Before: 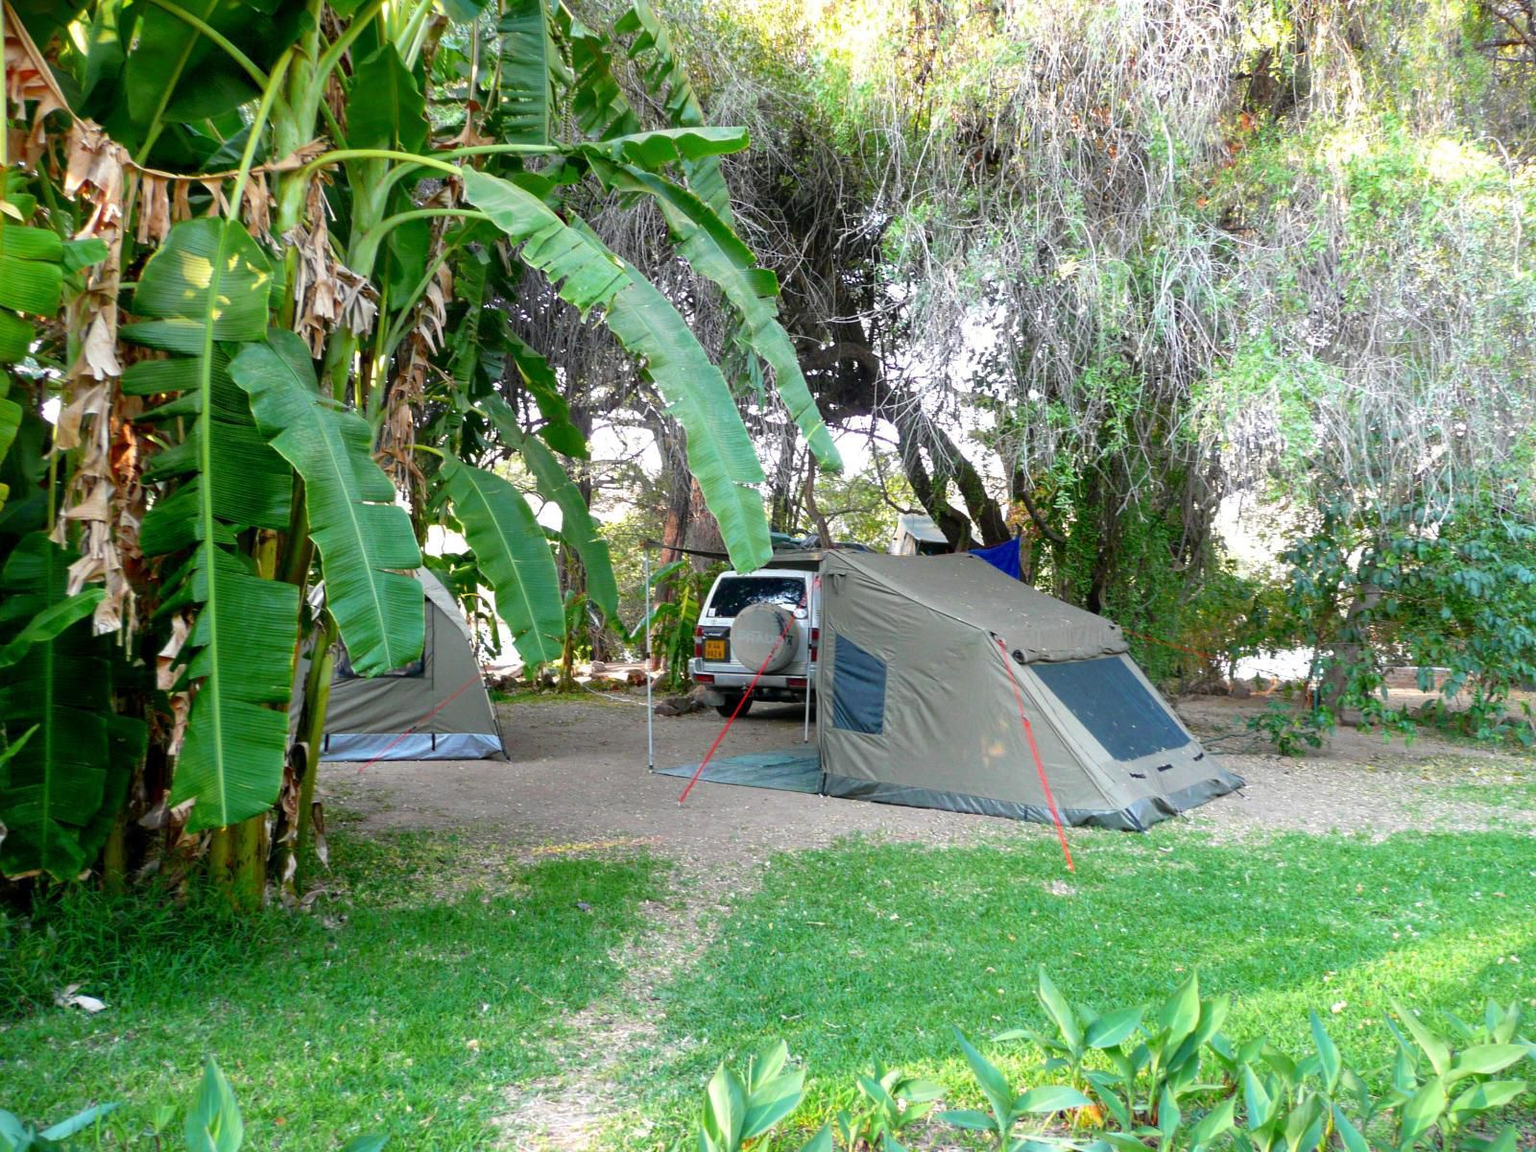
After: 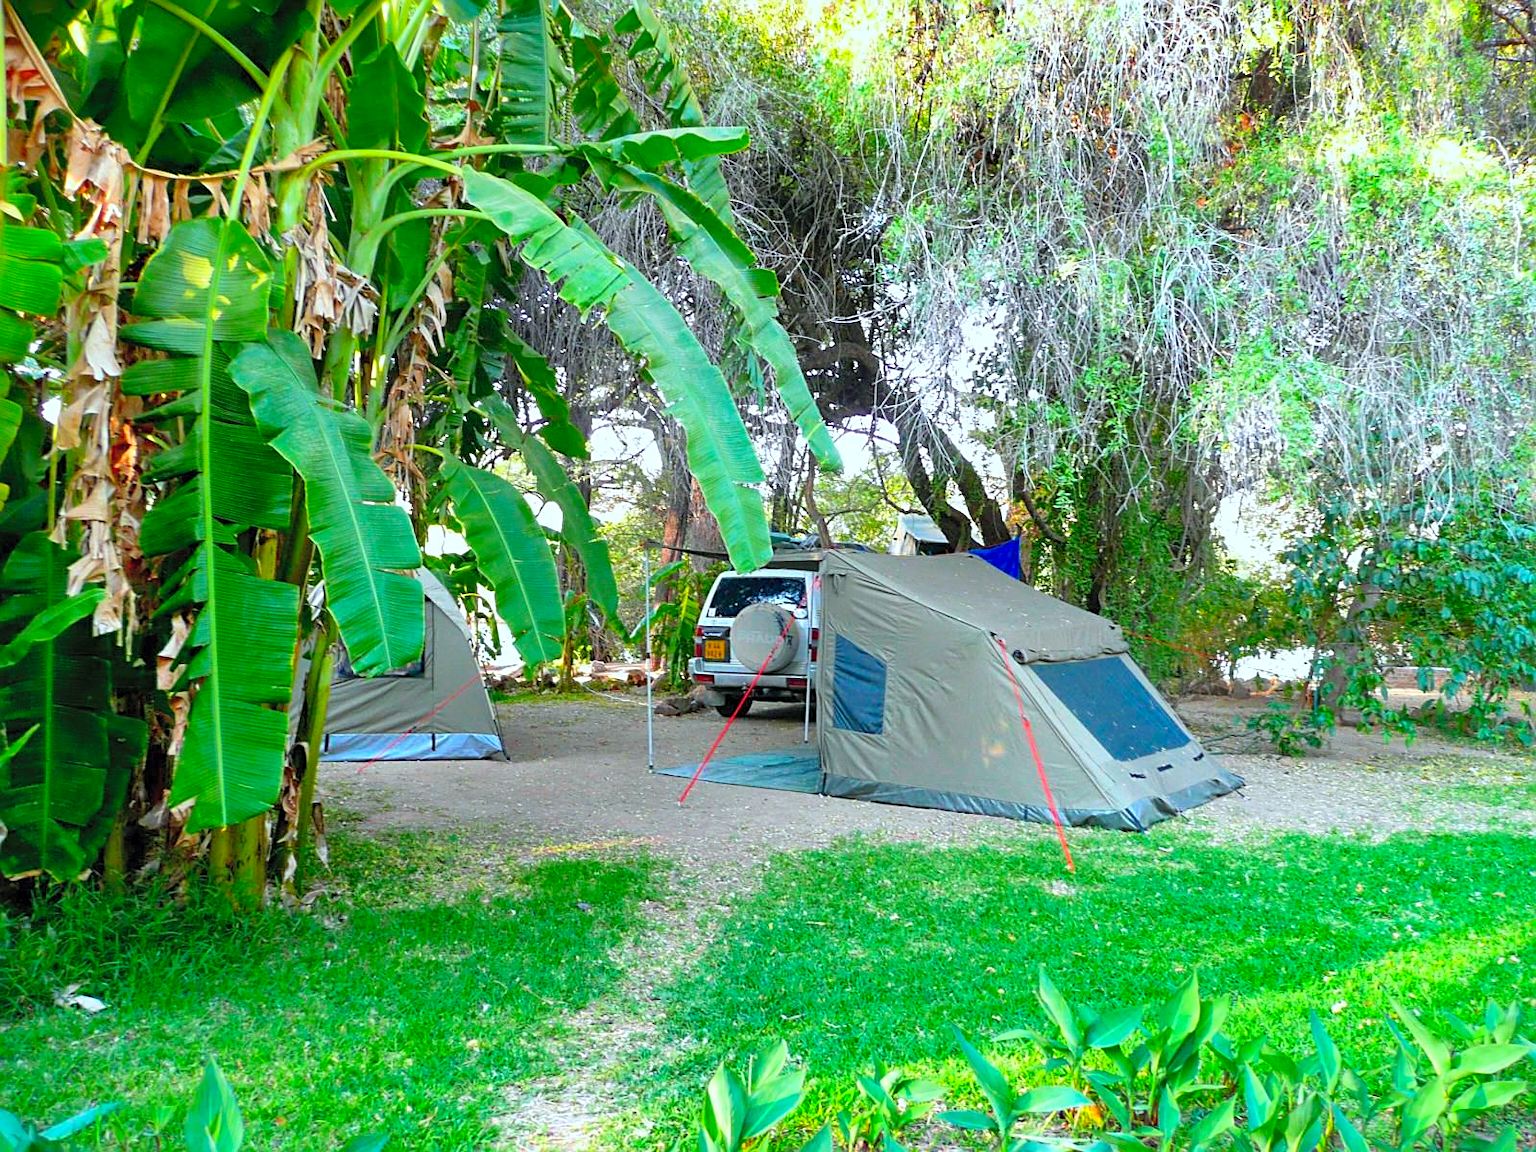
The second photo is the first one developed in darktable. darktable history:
color calibration: output R [1.003, 0.027, -0.041, 0], output G [-0.018, 1.043, -0.038, 0], output B [0.071, -0.086, 1.017, 0], illuminant as shot in camera, x 0.359, y 0.362, temperature 4570.54 K
contrast brightness saturation: contrast 0.07, brightness 0.18, saturation 0.4
sharpen: on, module defaults
shadows and highlights: soften with gaussian
